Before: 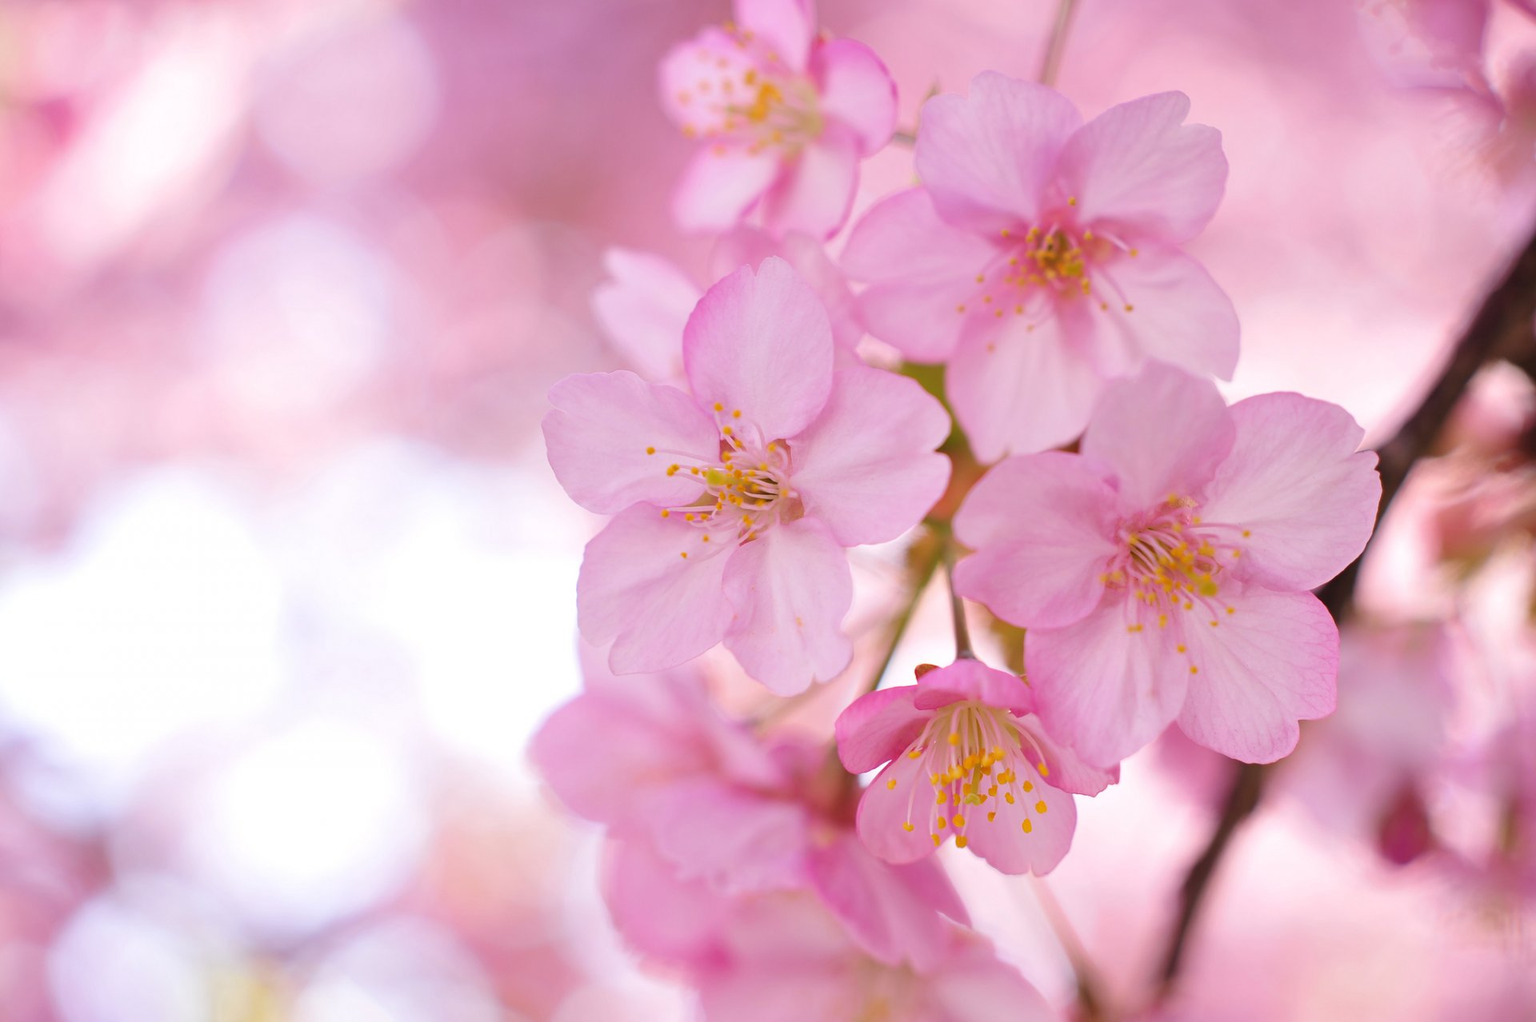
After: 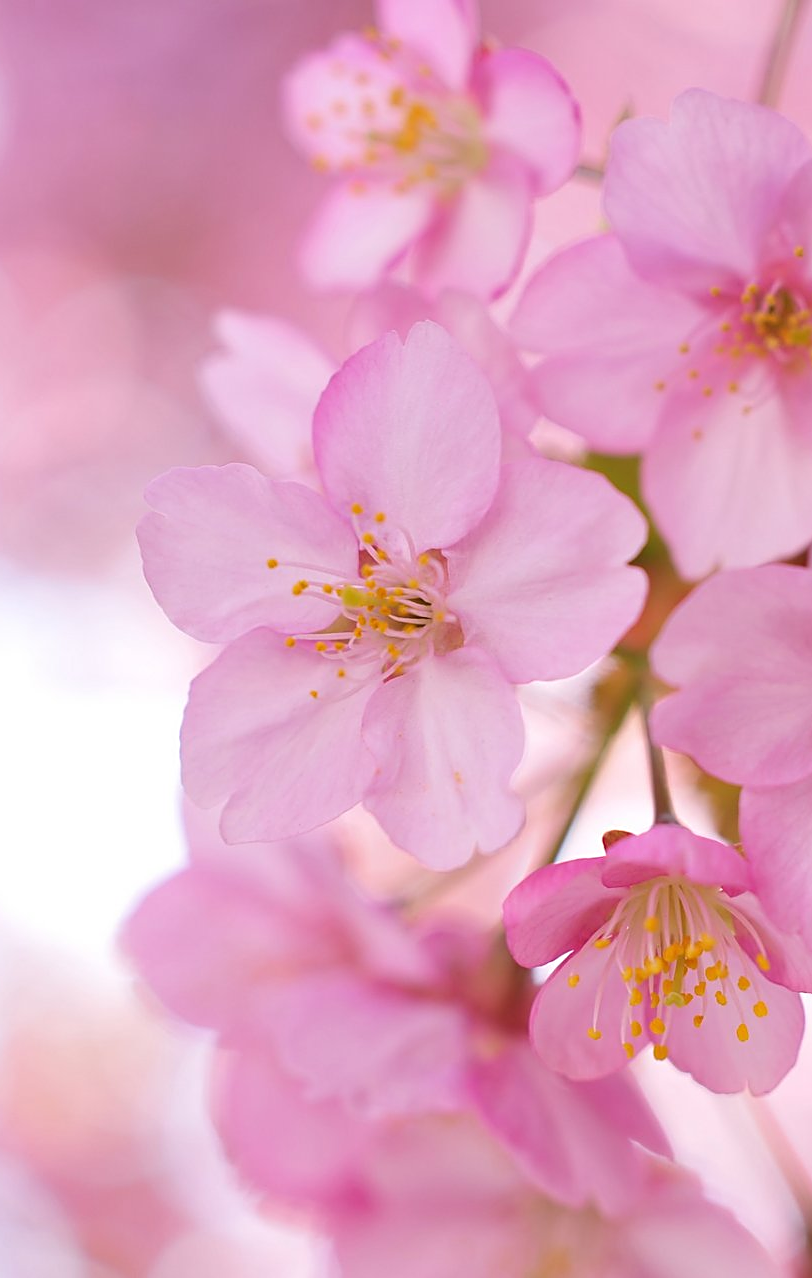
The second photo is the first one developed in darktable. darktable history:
exposure: black level correction 0, exposure 0 EV, compensate exposure bias true, compensate highlight preservation false
crop: left 28.185%, right 29.509%
sharpen: on, module defaults
